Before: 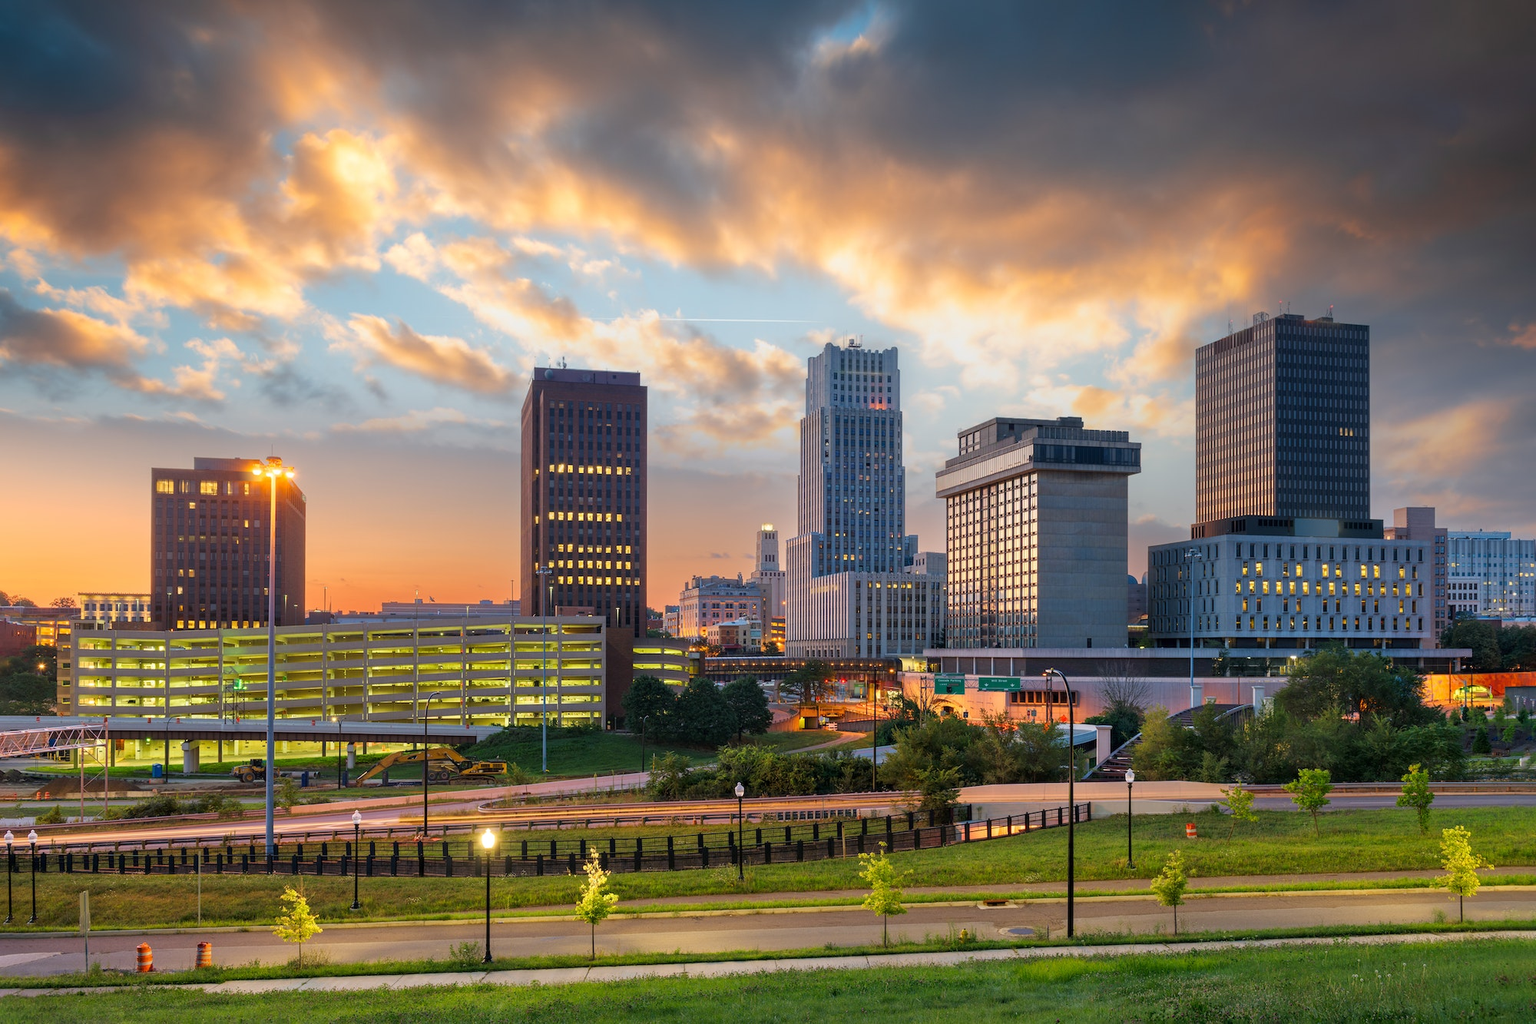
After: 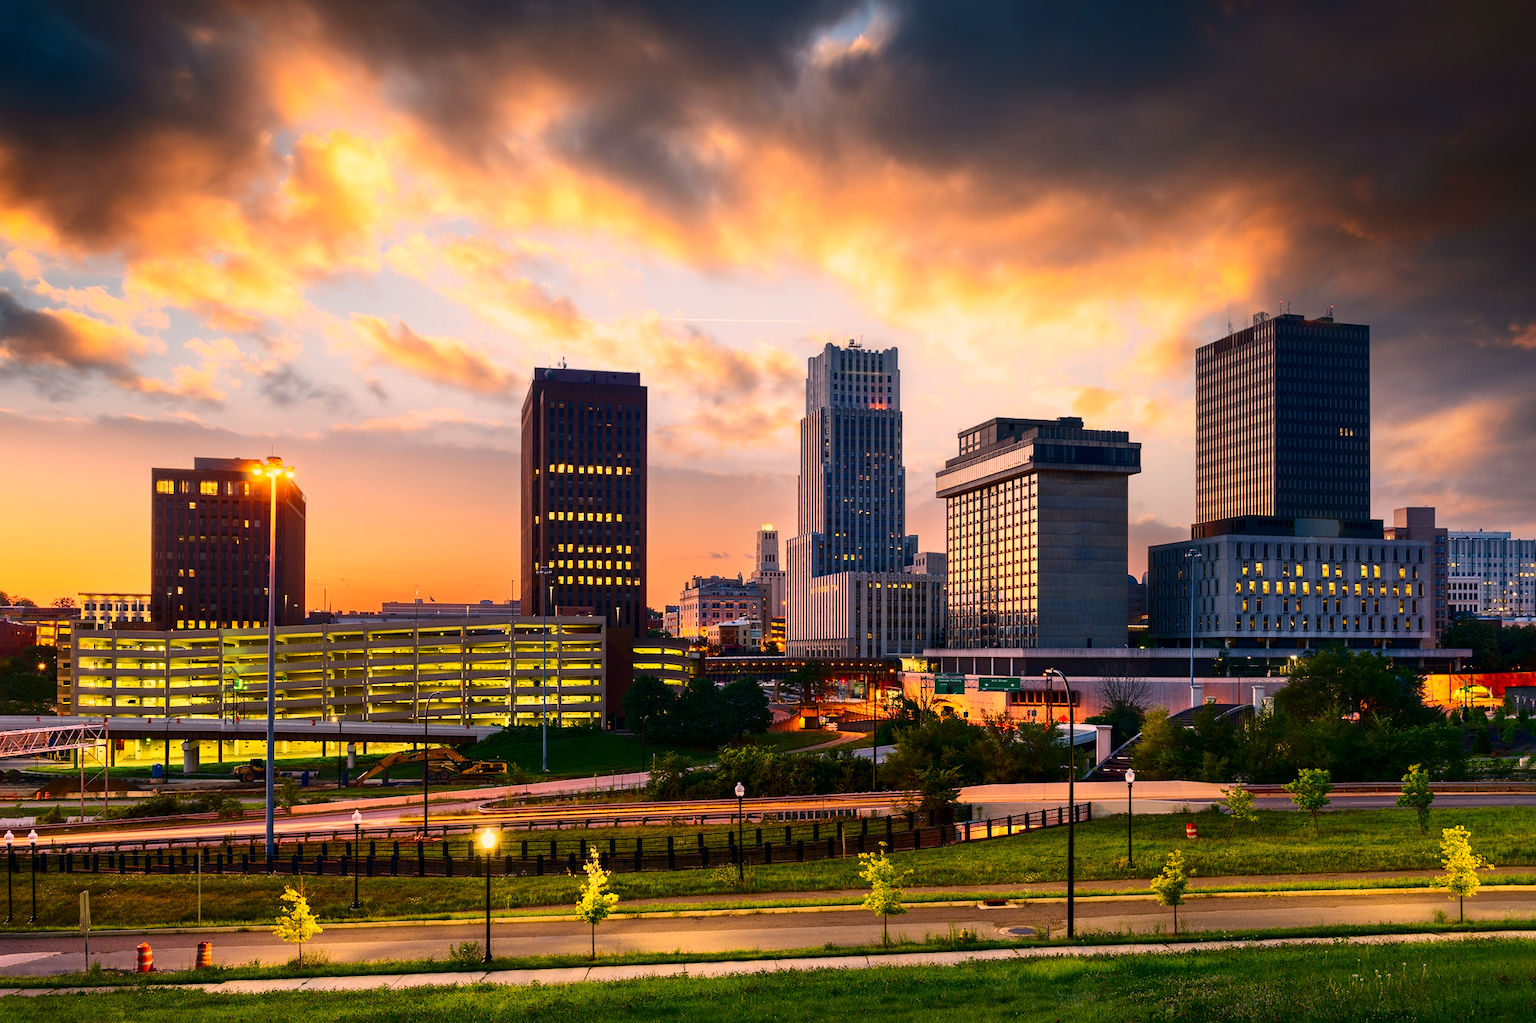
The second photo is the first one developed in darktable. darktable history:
contrast brightness saturation: contrast 0.32, brightness -0.08, saturation 0.17
color correction: highlights a* 17.88, highlights b* 18.79
